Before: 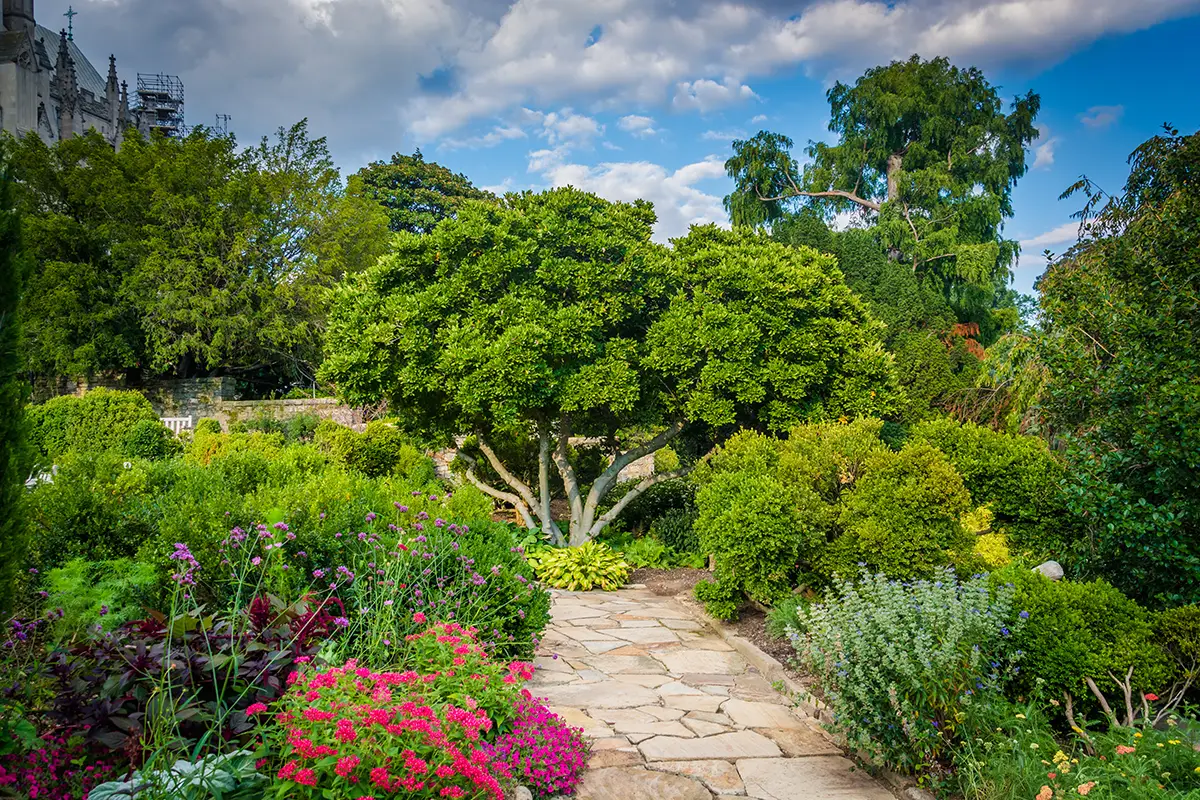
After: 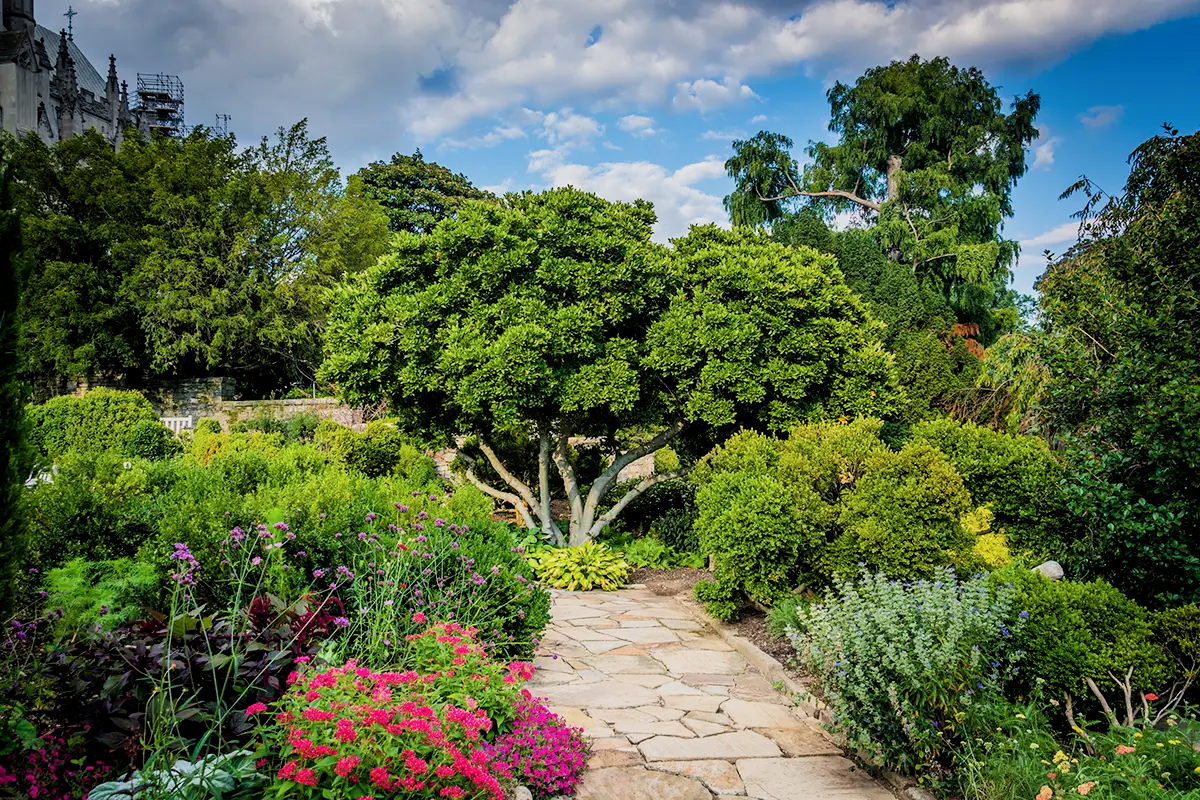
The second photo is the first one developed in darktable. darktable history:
filmic rgb: middle gray luminance 12.82%, black relative exposure -10.07 EV, white relative exposure 3.47 EV, threshold 5.94 EV, target black luminance 0%, hardness 5.75, latitude 44.9%, contrast 1.235, highlights saturation mix 3.54%, shadows ↔ highlights balance 27.27%, enable highlight reconstruction true
